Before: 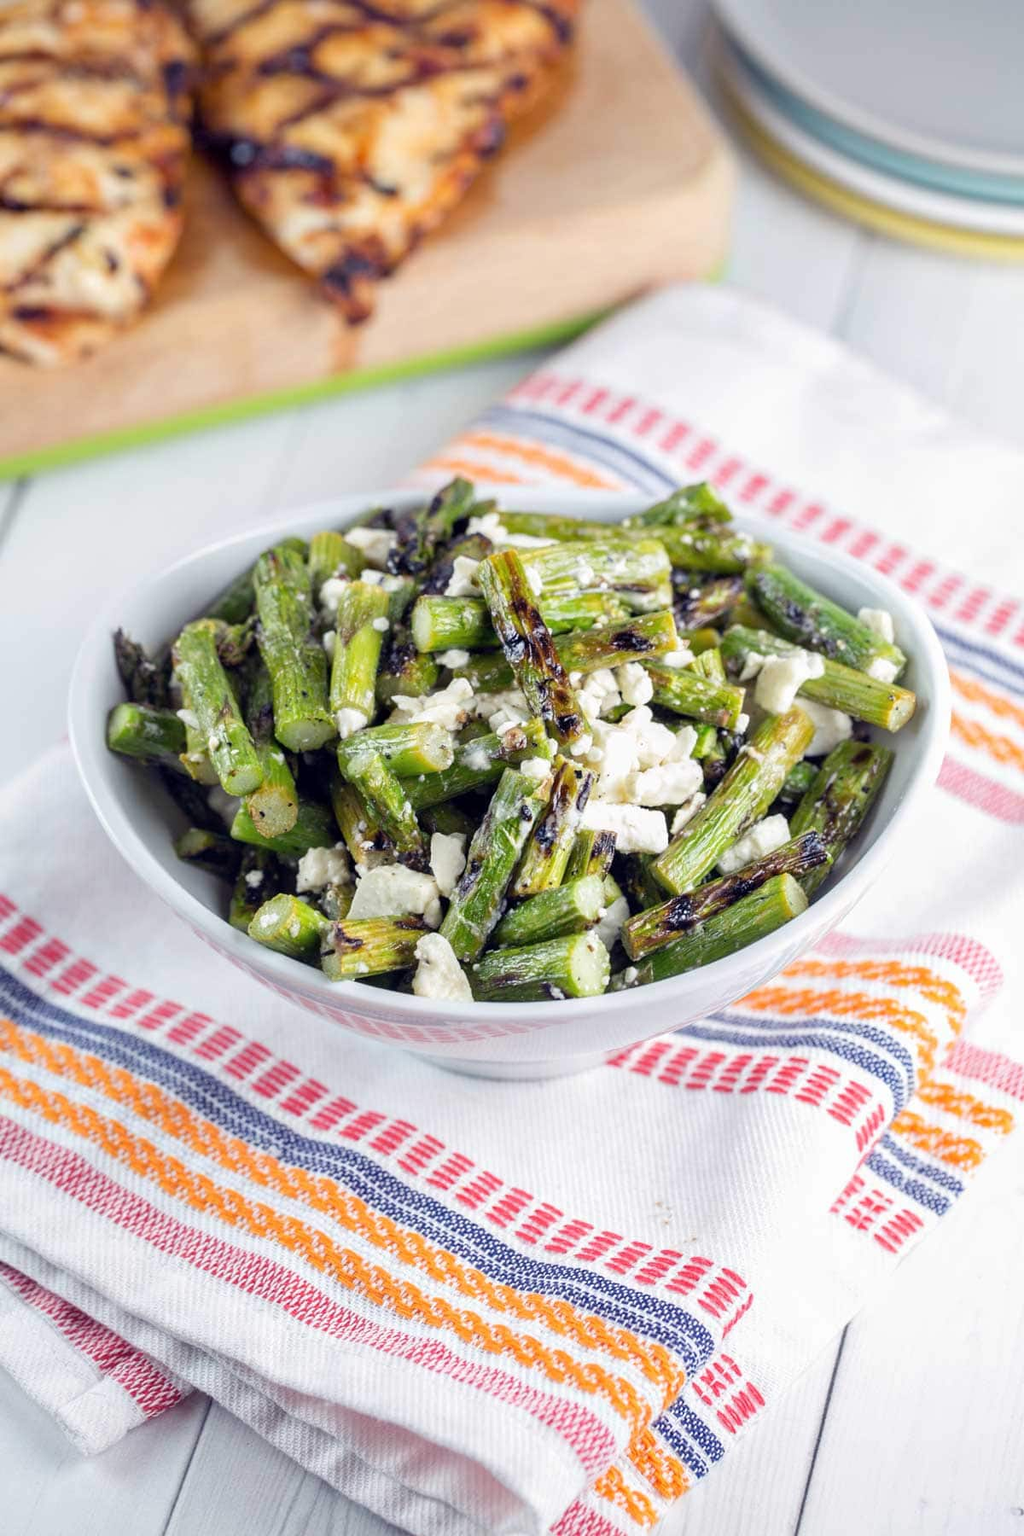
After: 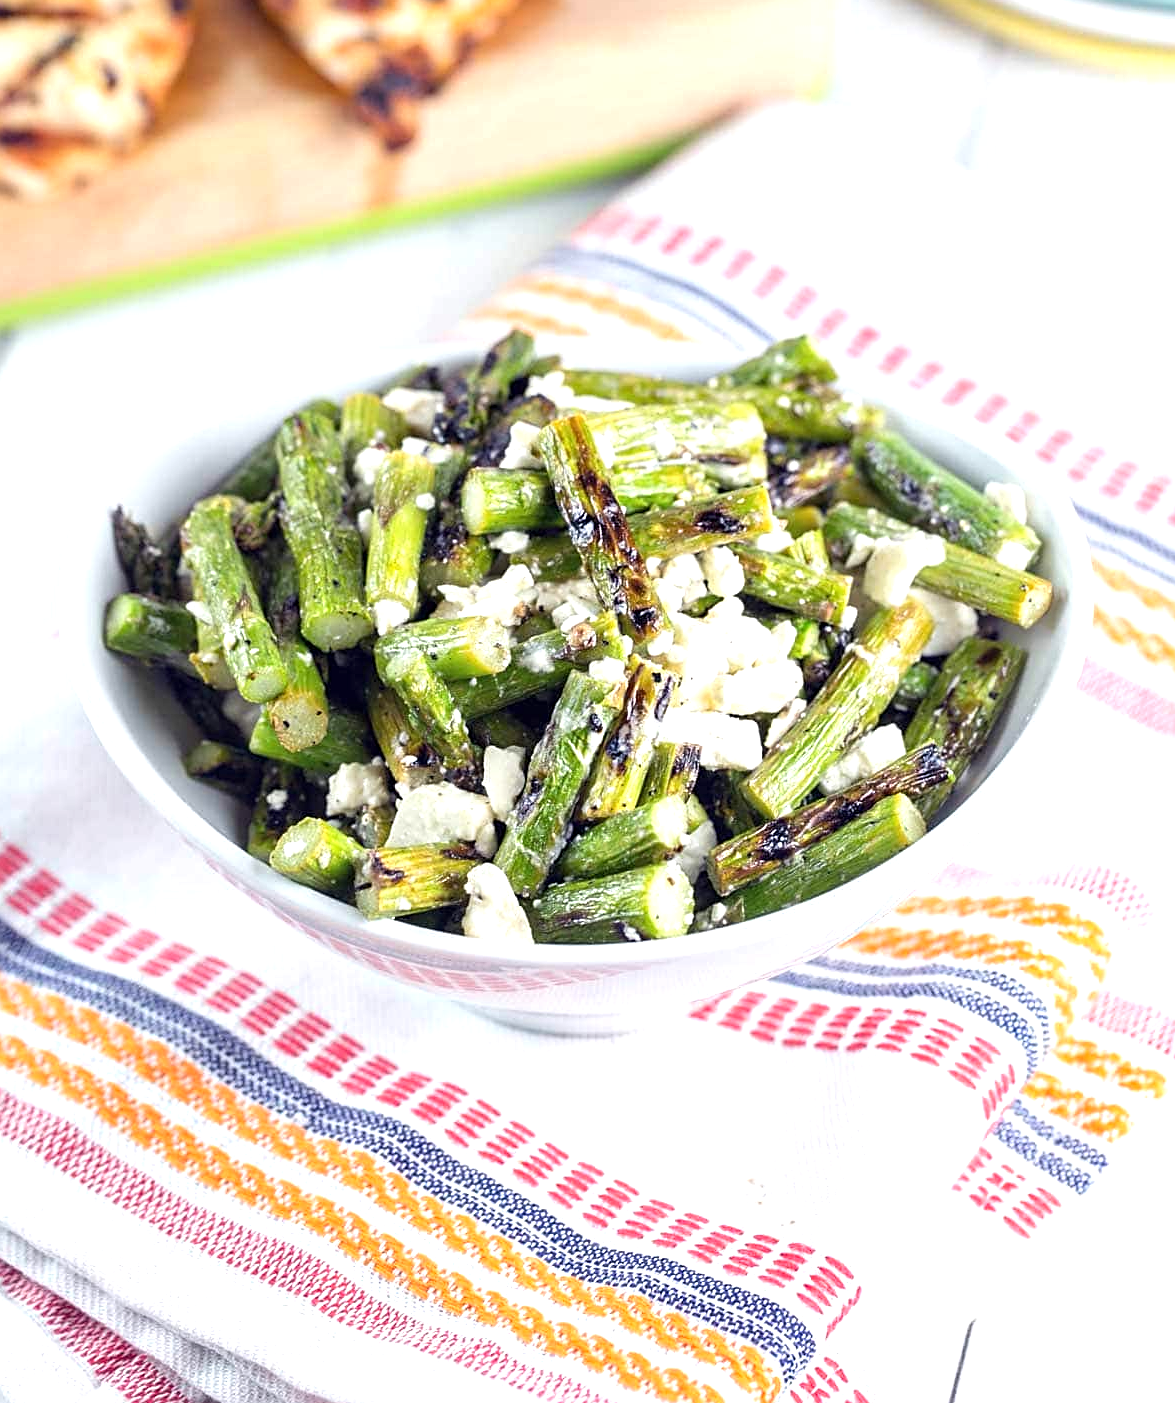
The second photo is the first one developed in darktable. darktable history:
crop and rotate: left 1.814%, top 12.818%, right 0.25%, bottom 9.225%
exposure: black level correction 0, exposure 0.6 EV, compensate exposure bias true, compensate highlight preservation false
sharpen: on, module defaults
